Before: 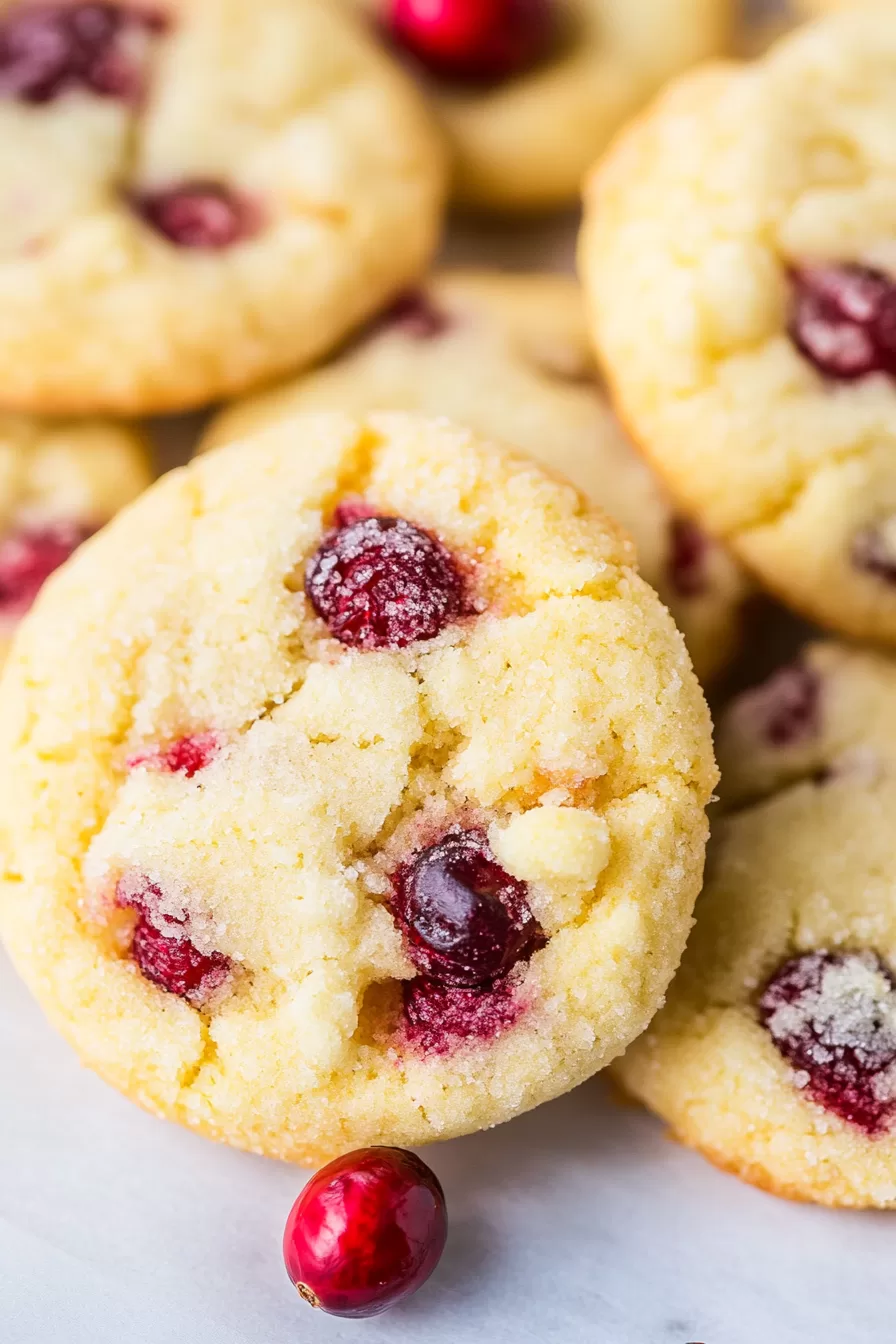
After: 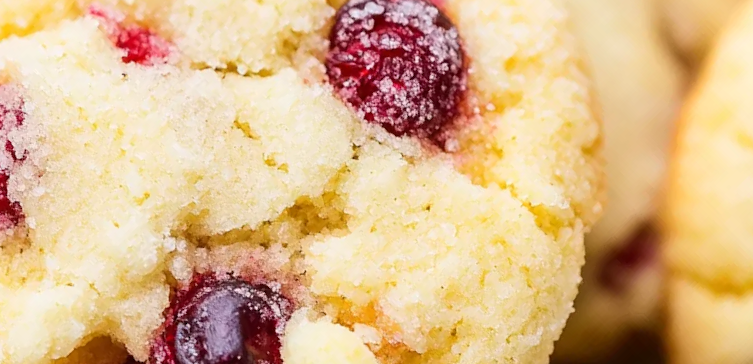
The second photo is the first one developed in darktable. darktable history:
crop and rotate: angle -45.04°, top 16.567%, right 0.958%, bottom 11.602%
